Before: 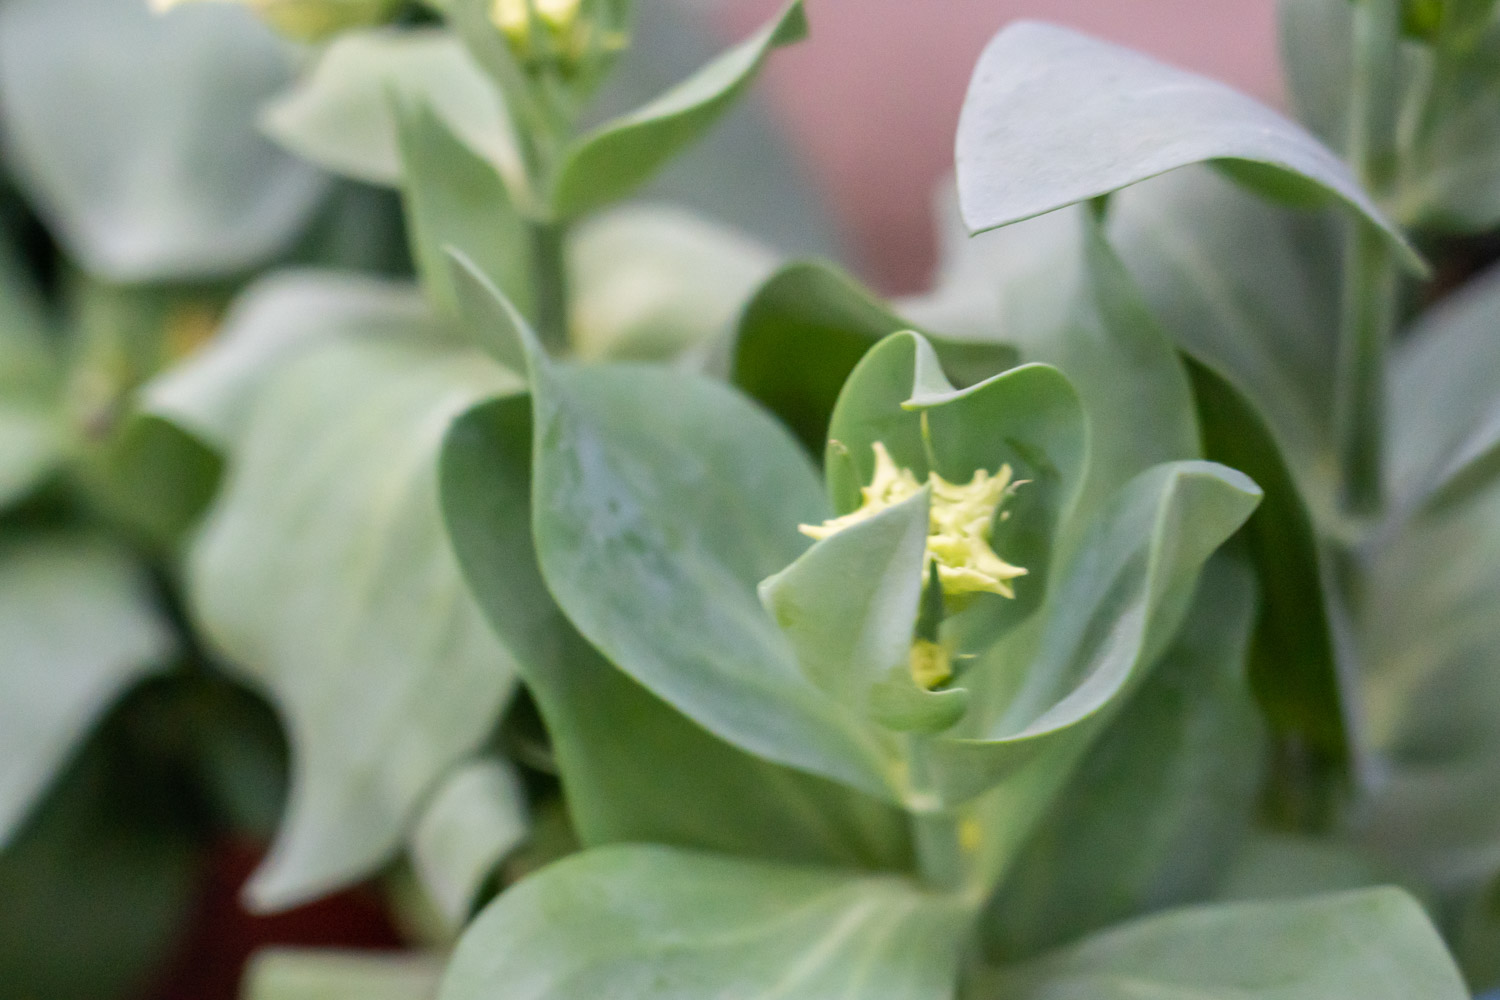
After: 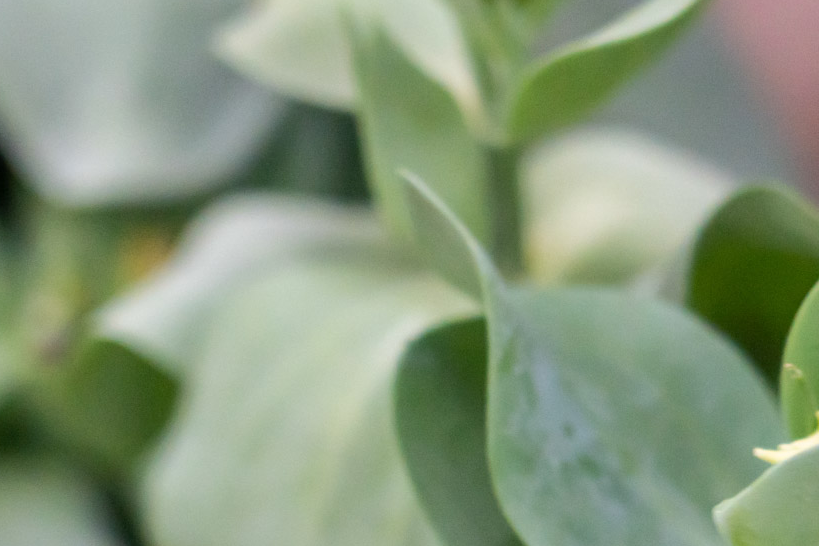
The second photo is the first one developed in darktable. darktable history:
local contrast: mode bilateral grid, contrast 19, coarseness 50, detail 102%, midtone range 0.2
crop and rotate: left 3.037%, top 7.635%, right 42.339%, bottom 37.679%
